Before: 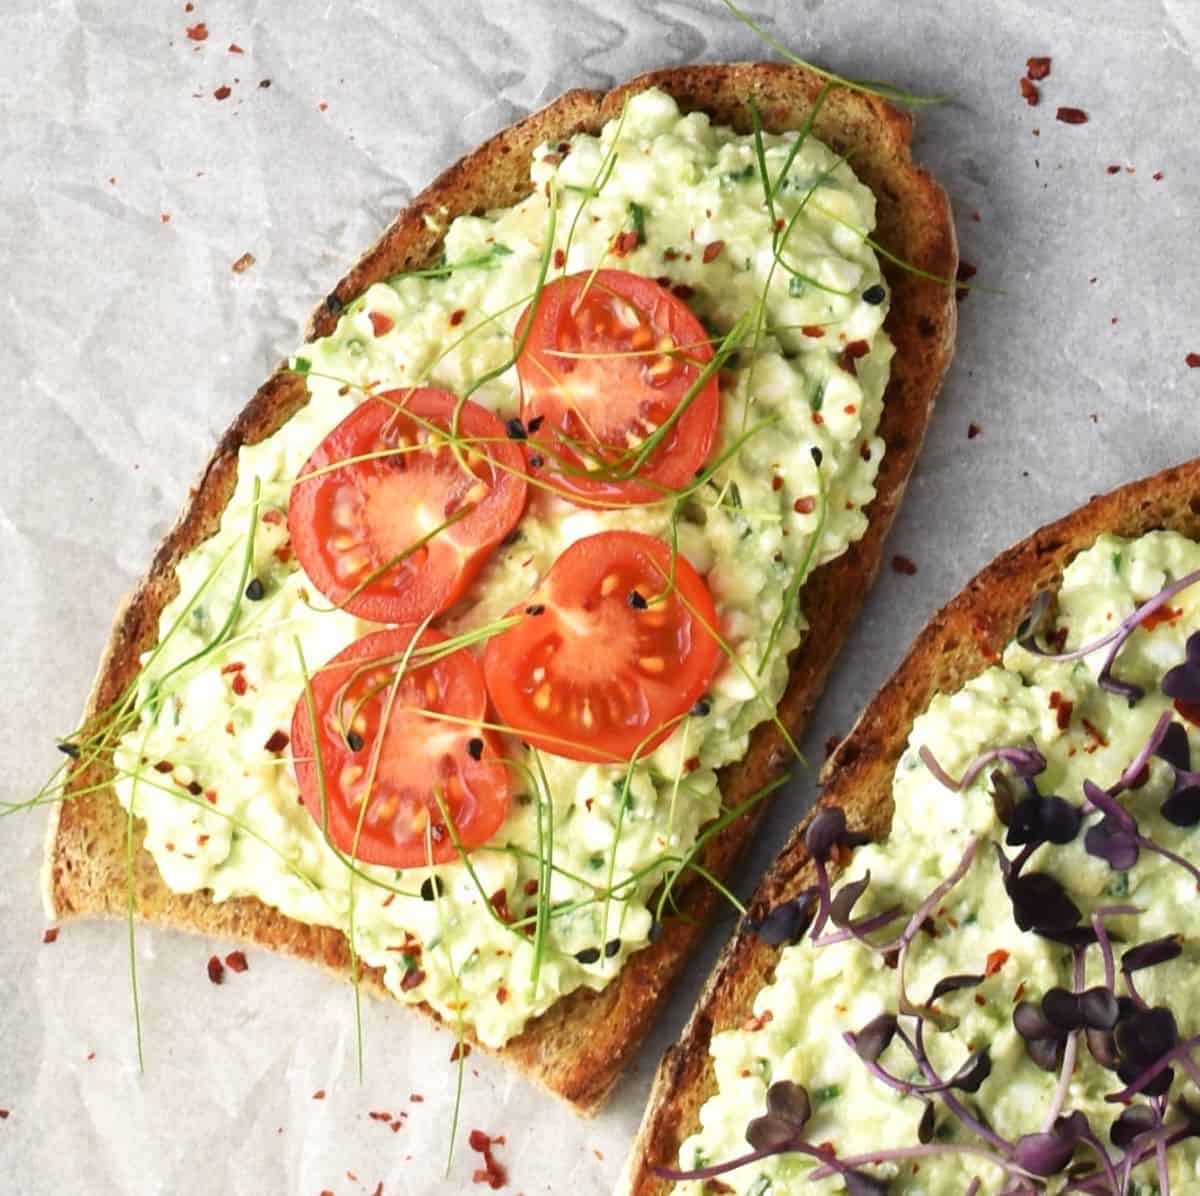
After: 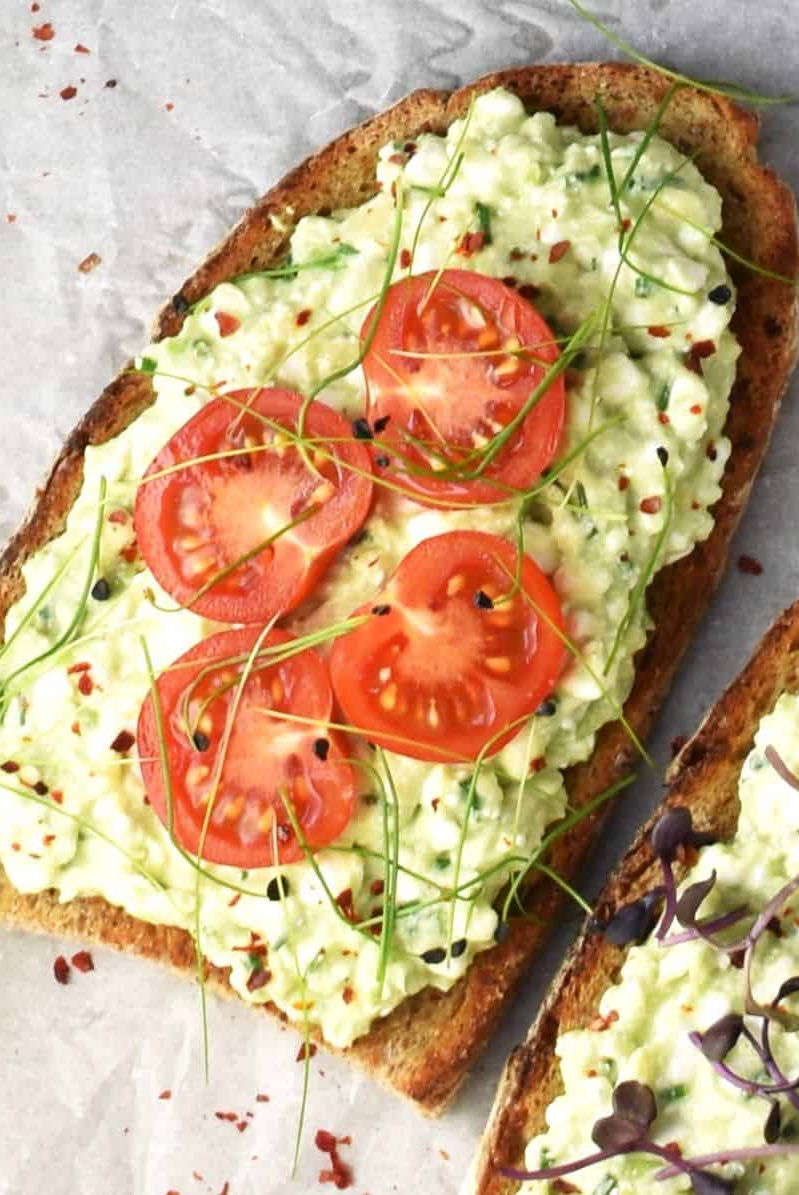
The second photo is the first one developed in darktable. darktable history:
crop and rotate: left 12.893%, right 20.513%
